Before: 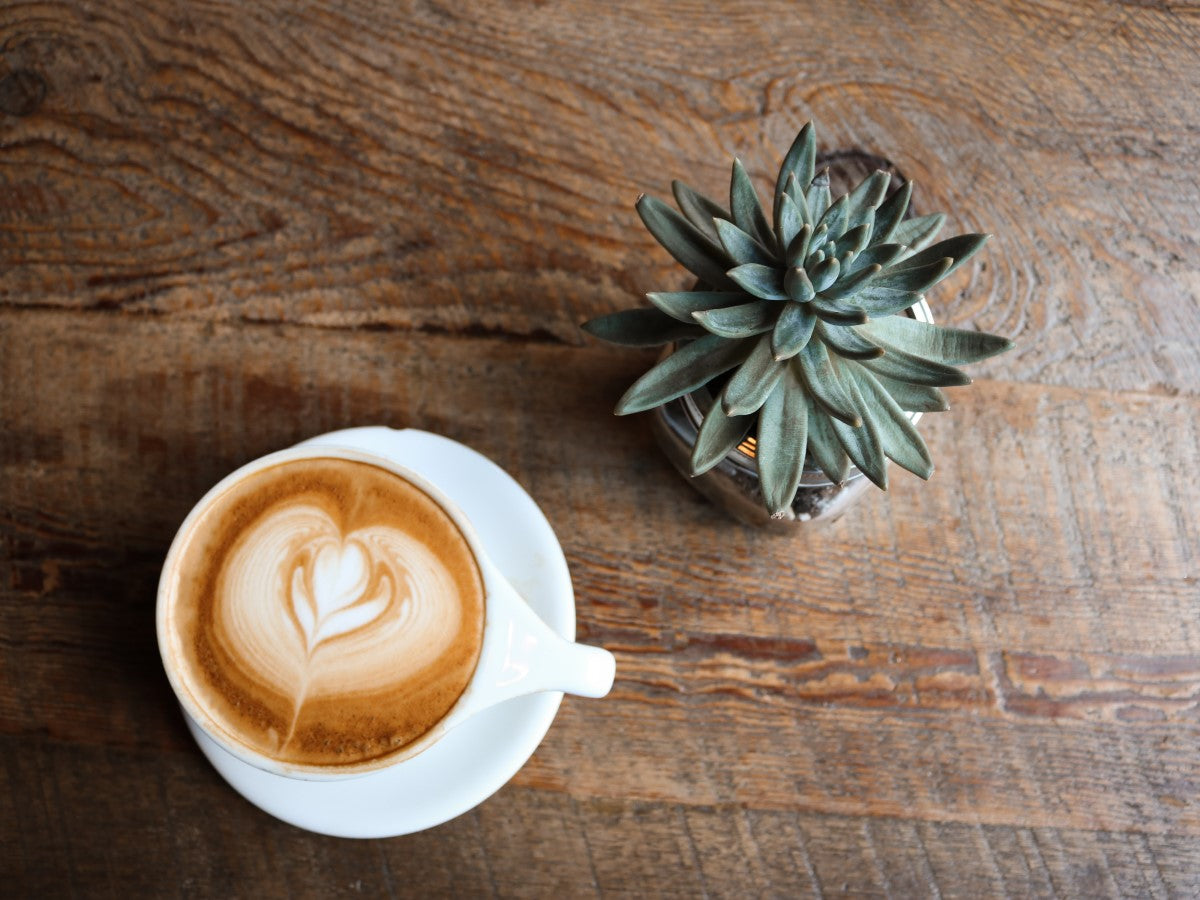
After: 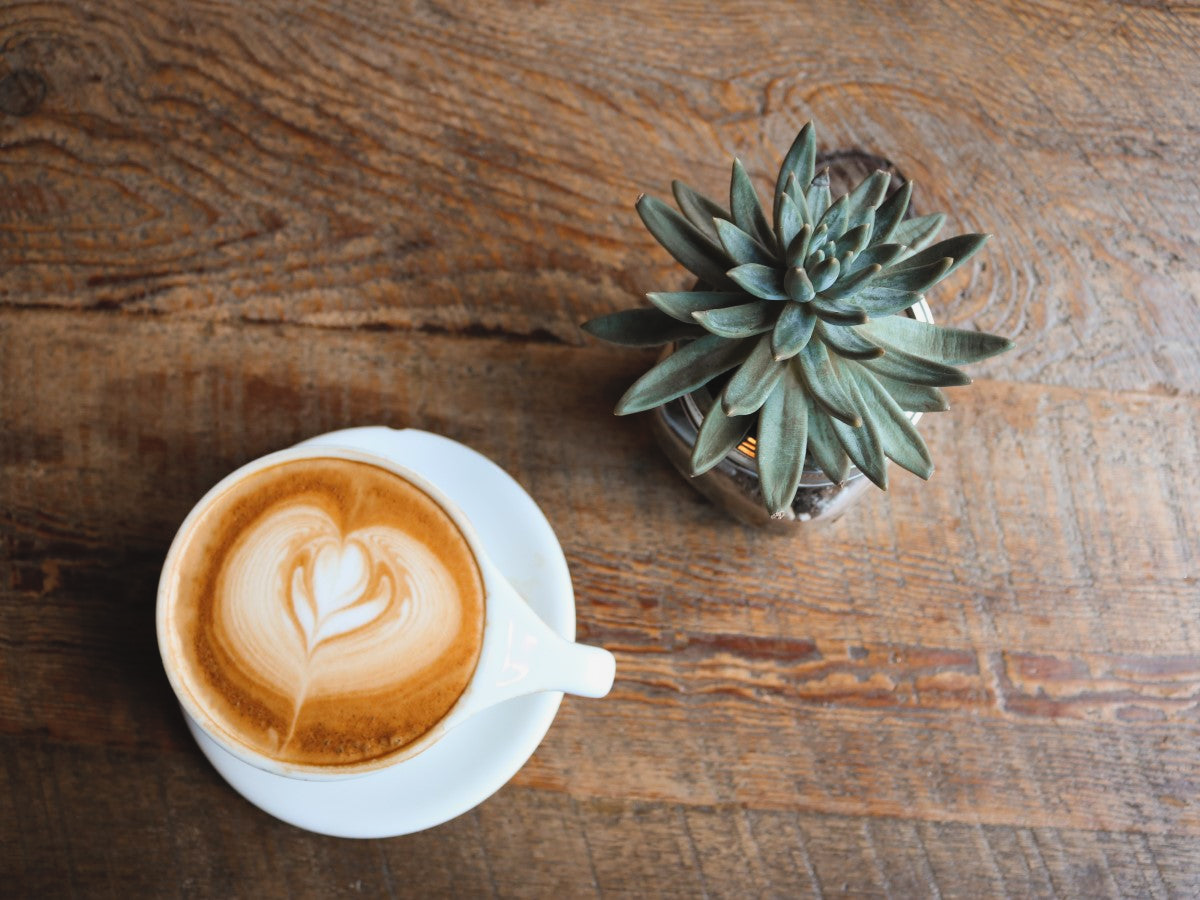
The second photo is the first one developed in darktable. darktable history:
contrast brightness saturation: contrast -0.1, brightness 0.05, saturation 0.08
levels: levels [0.026, 0.507, 0.987]
